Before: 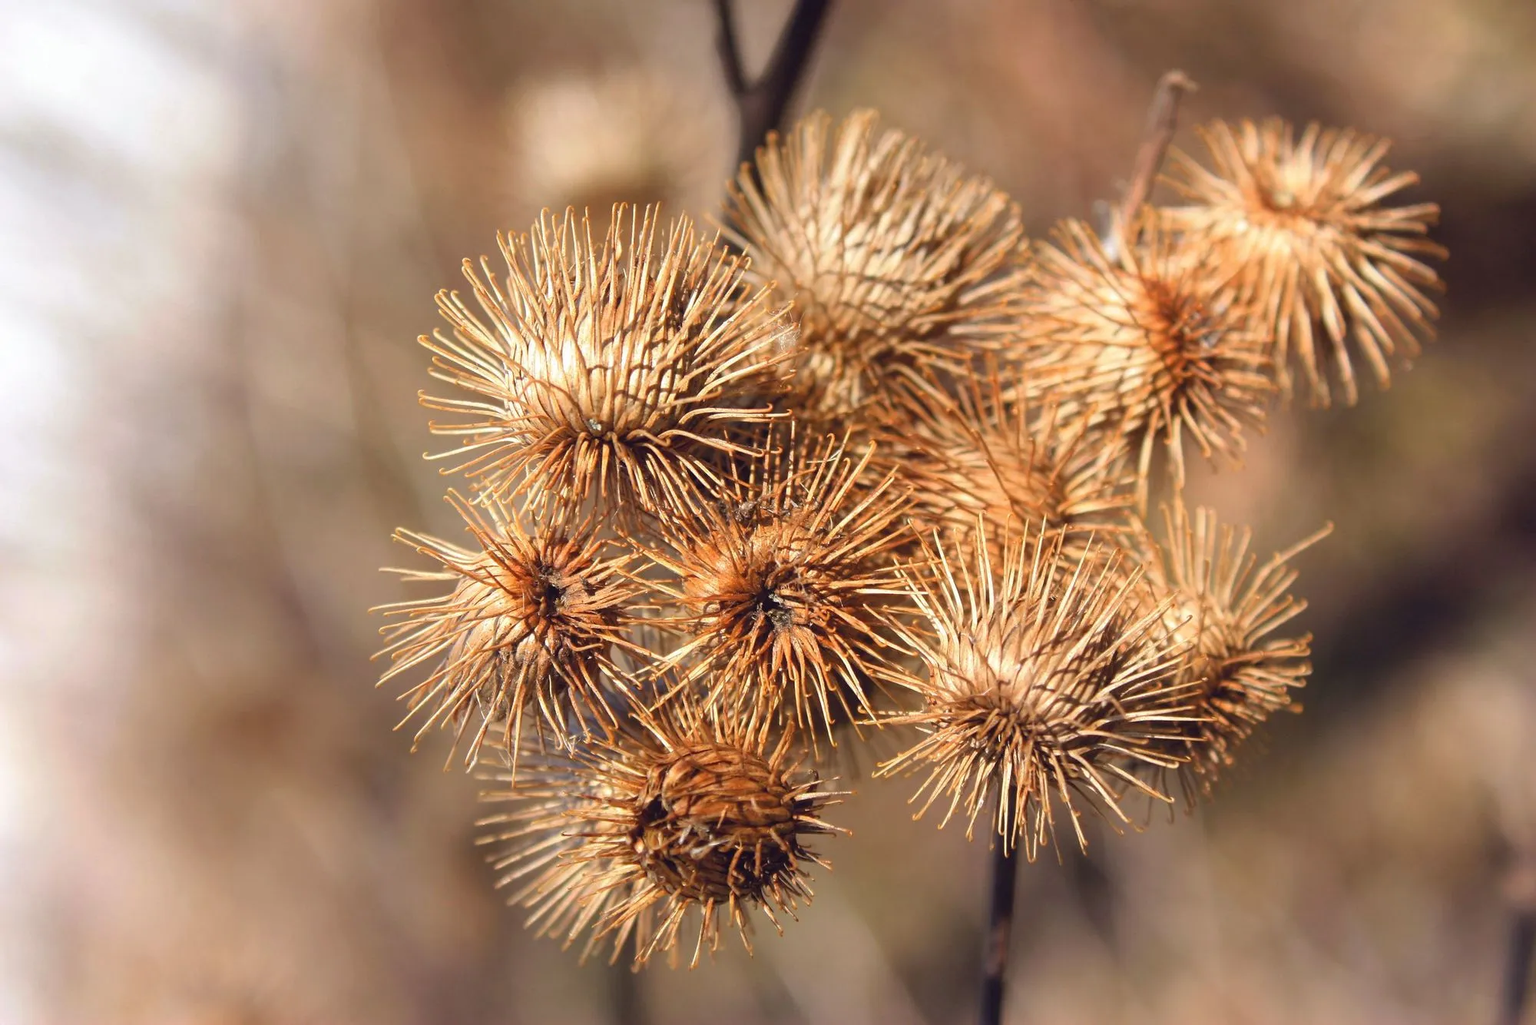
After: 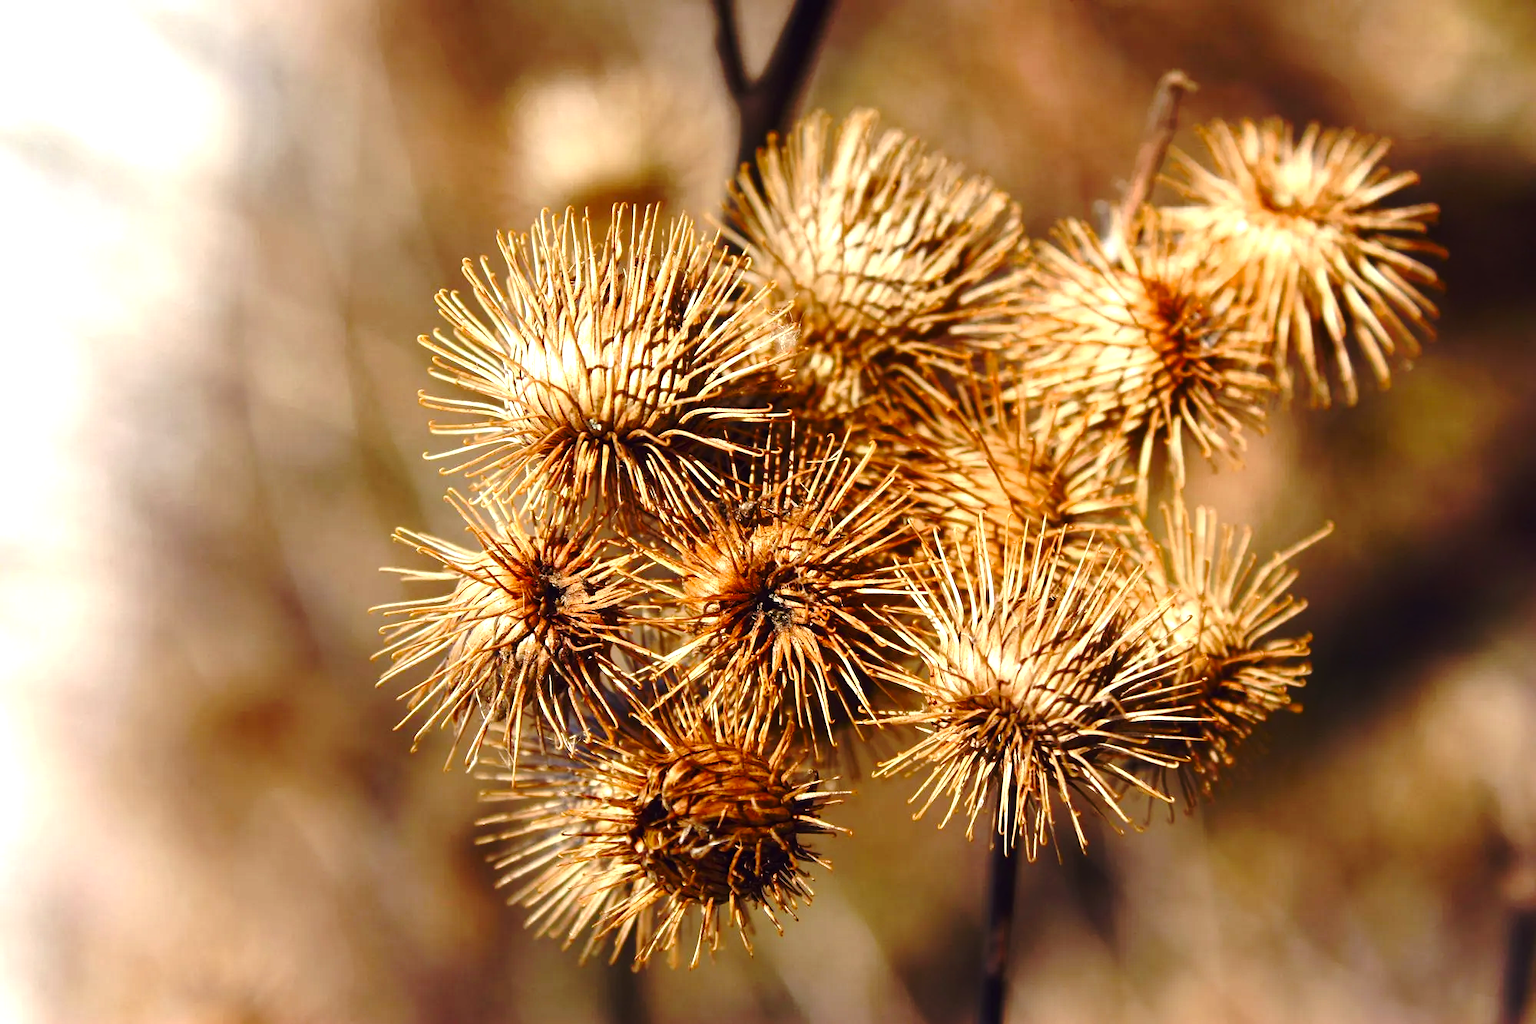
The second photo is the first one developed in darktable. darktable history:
base curve: curves: ch0 [(0, 0) (0.073, 0.04) (0.157, 0.139) (0.492, 0.492) (0.758, 0.758) (1, 1)], preserve colors none
color balance rgb: highlights gain › luminance 6.085%, highlights gain › chroma 2.571%, highlights gain › hue 88.66°, perceptual saturation grading › global saturation 14.271%, perceptual saturation grading › highlights -30.57%, perceptual saturation grading › shadows 50.63%, perceptual brilliance grading › global brilliance 14.217%, perceptual brilliance grading › shadows -34.289%, global vibrance 14.504%
